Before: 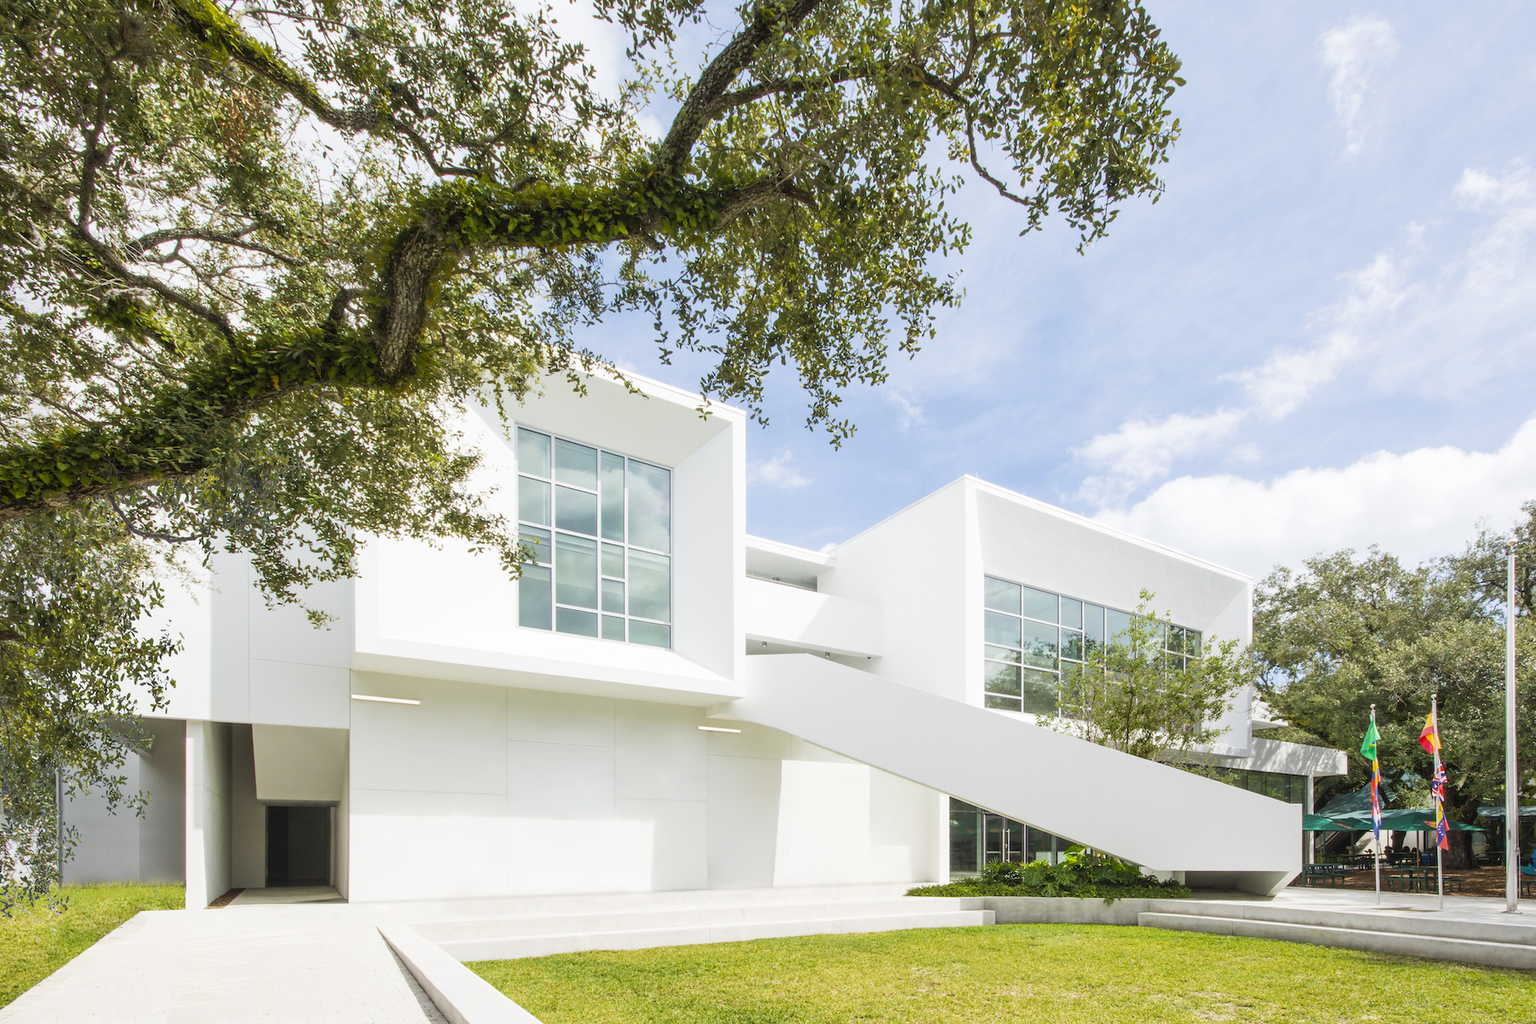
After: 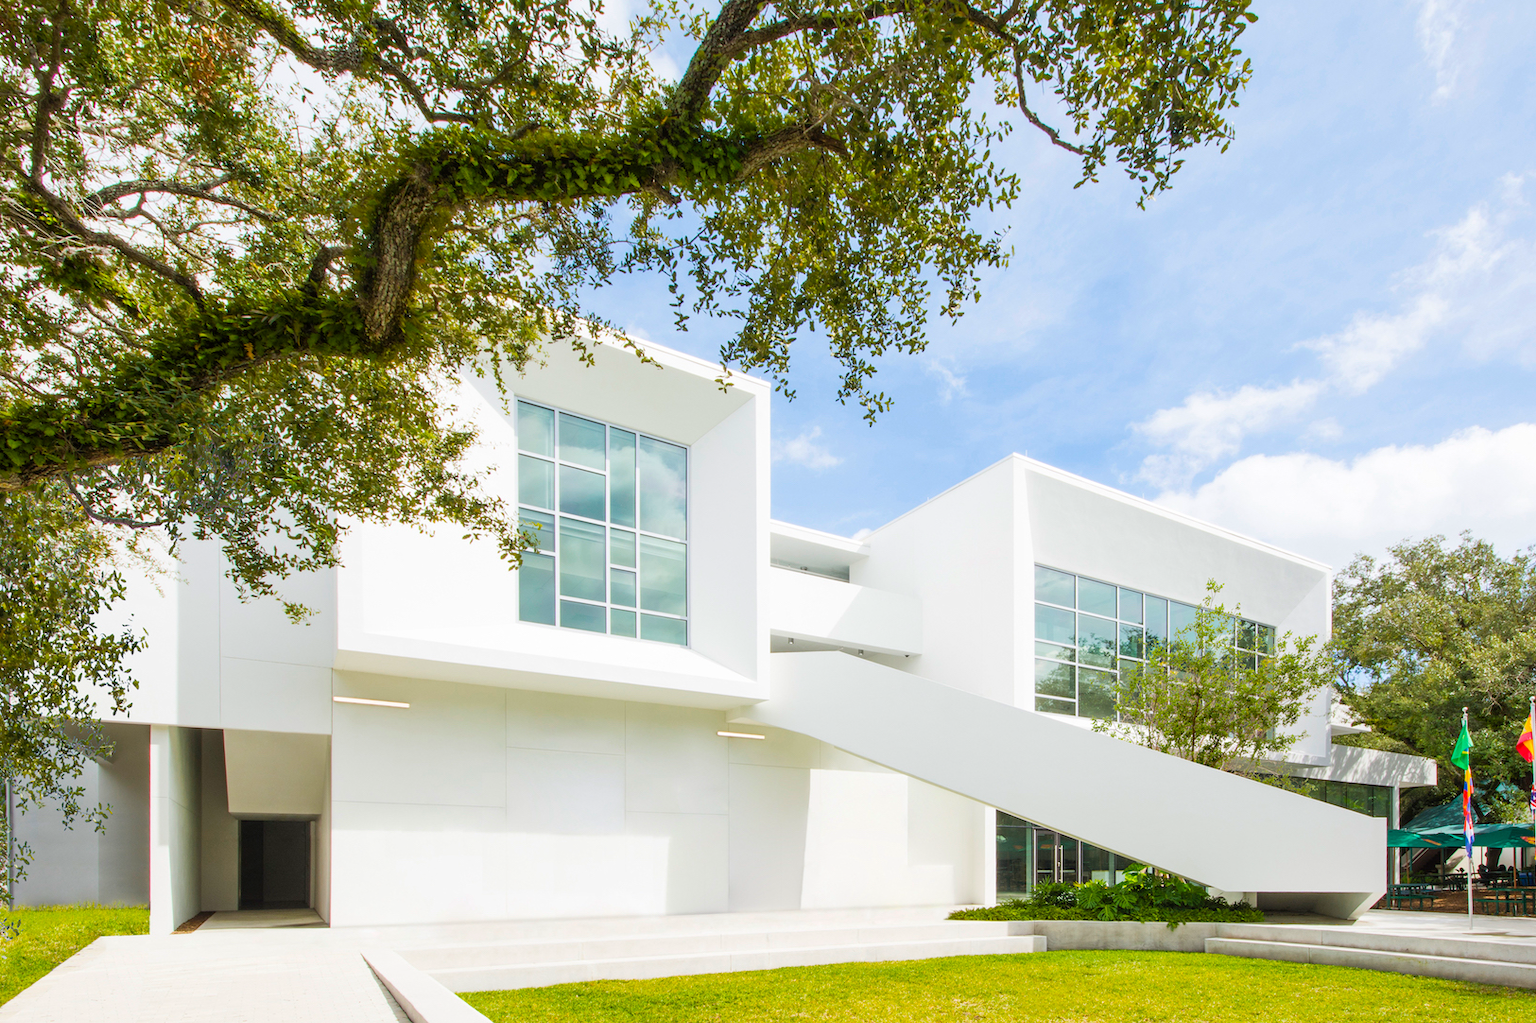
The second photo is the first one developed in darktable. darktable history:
crop: left 3.305%, top 6.436%, right 6.389%, bottom 3.258%
color balance rgb: perceptual saturation grading › global saturation 20%, global vibrance 20%
